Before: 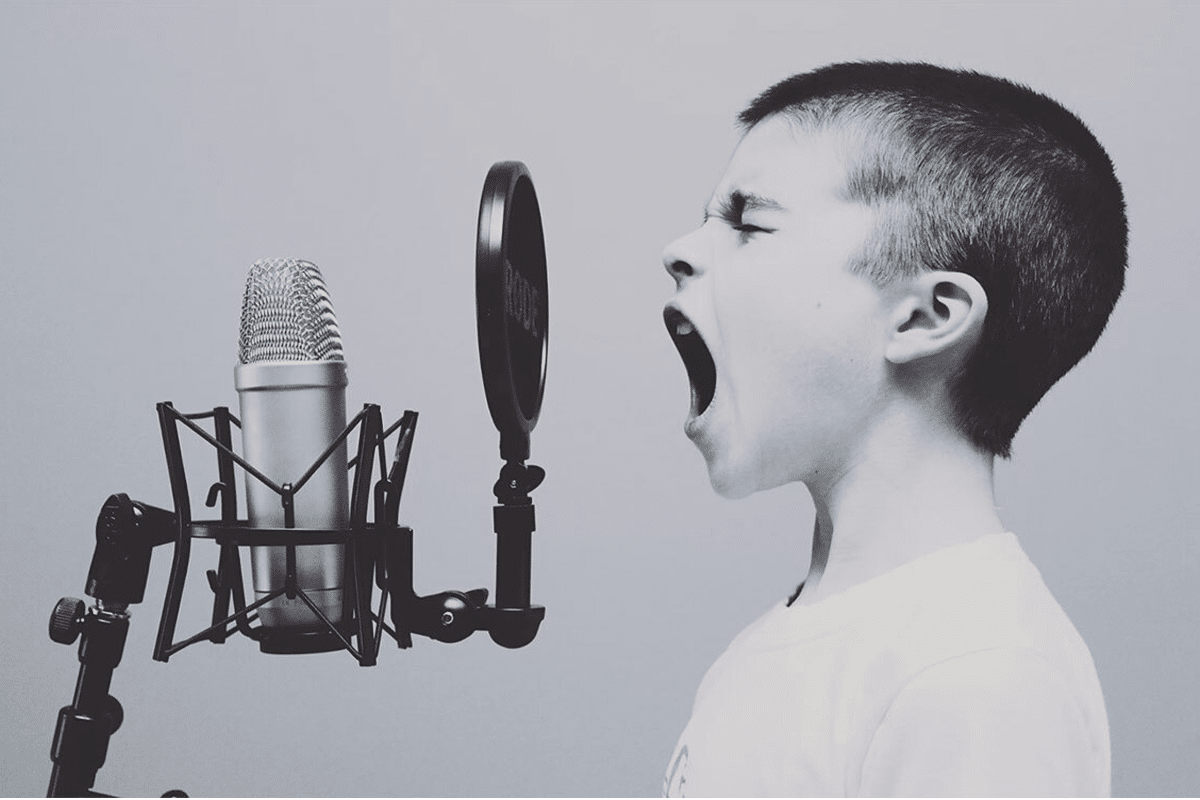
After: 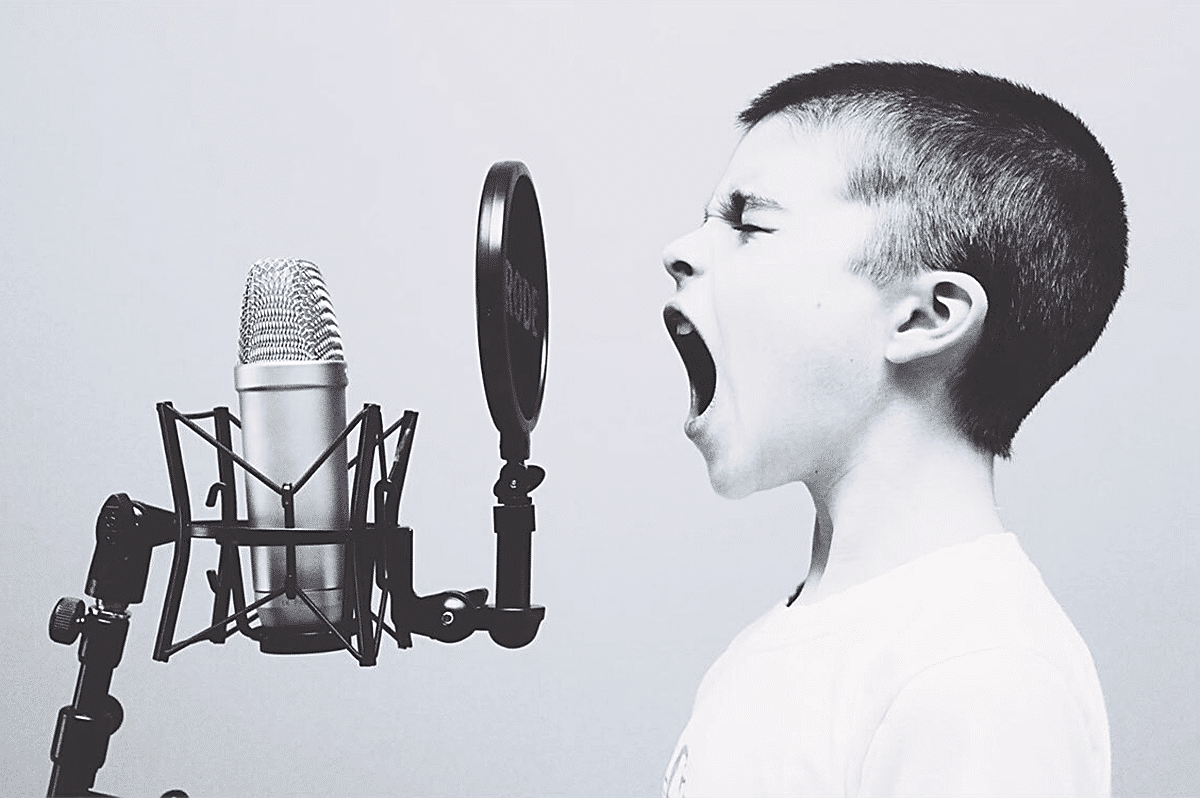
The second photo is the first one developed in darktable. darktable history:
exposure: black level correction 0.001, exposure 0.5 EV, compensate exposure bias true, compensate highlight preservation false
color zones: curves: ch0 [(0.004, 0.306) (0.107, 0.448) (0.252, 0.656) (0.41, 0.398) (0.595, 0.515) (0.768, 0.628)]; ch1 [(0.07, 0.323) (0.151, 0.452) (0.252, 0.608) (0.346, 0.221) (0.463, 0.189) (0.61, 0.368) (0.735, 0.395) (0.921, 0.412)]; ch2 [(0, 0.476) (0.132, 0.512) (0.243, 0.512) (0.397, 0.48) (0.522, 0.376) (0.634, 0.536) (0.761, 0.46)]
sharpen: on, module defaults
